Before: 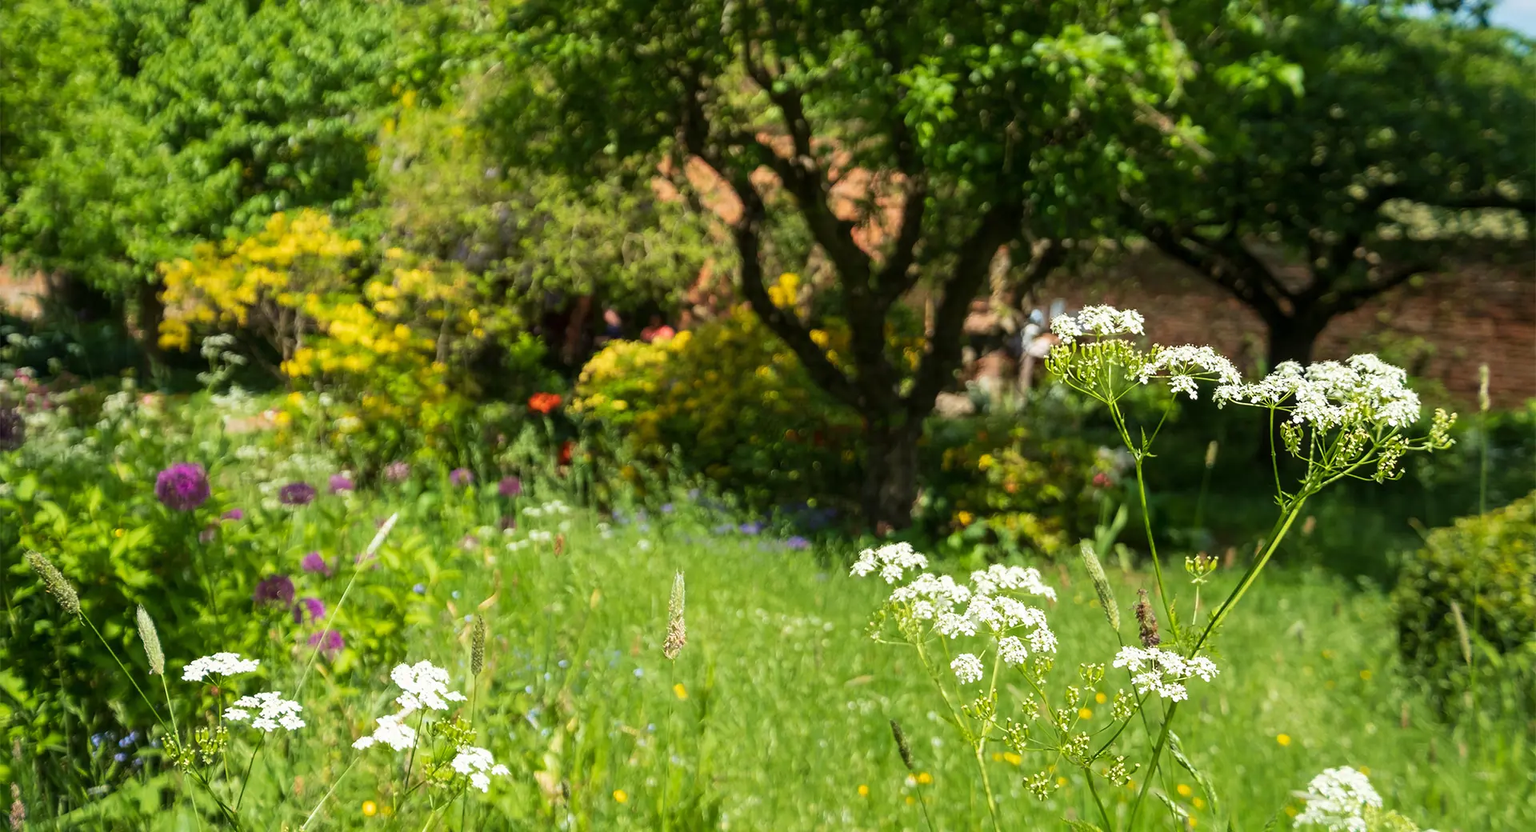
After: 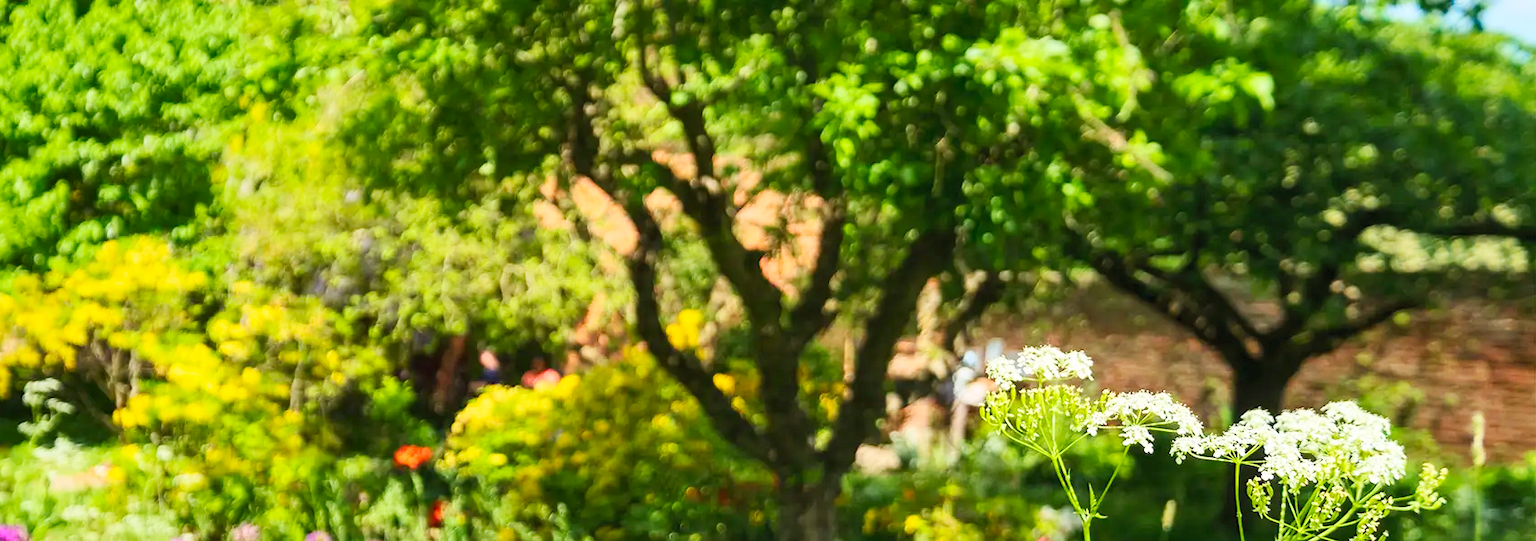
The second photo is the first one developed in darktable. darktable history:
shadows and highlights: low approximation 0.01, soften with gaussian
contrast brightness saturation: contrast 0.235, brightness 0.246, saturation 0.382
base curve: curves: ch0 [(0, 0) (0.158, 0.273) (0.879, 0.895) (1, 1)], preserve colors none
crop and rotate: left 11.803%, bottom 42.576%
